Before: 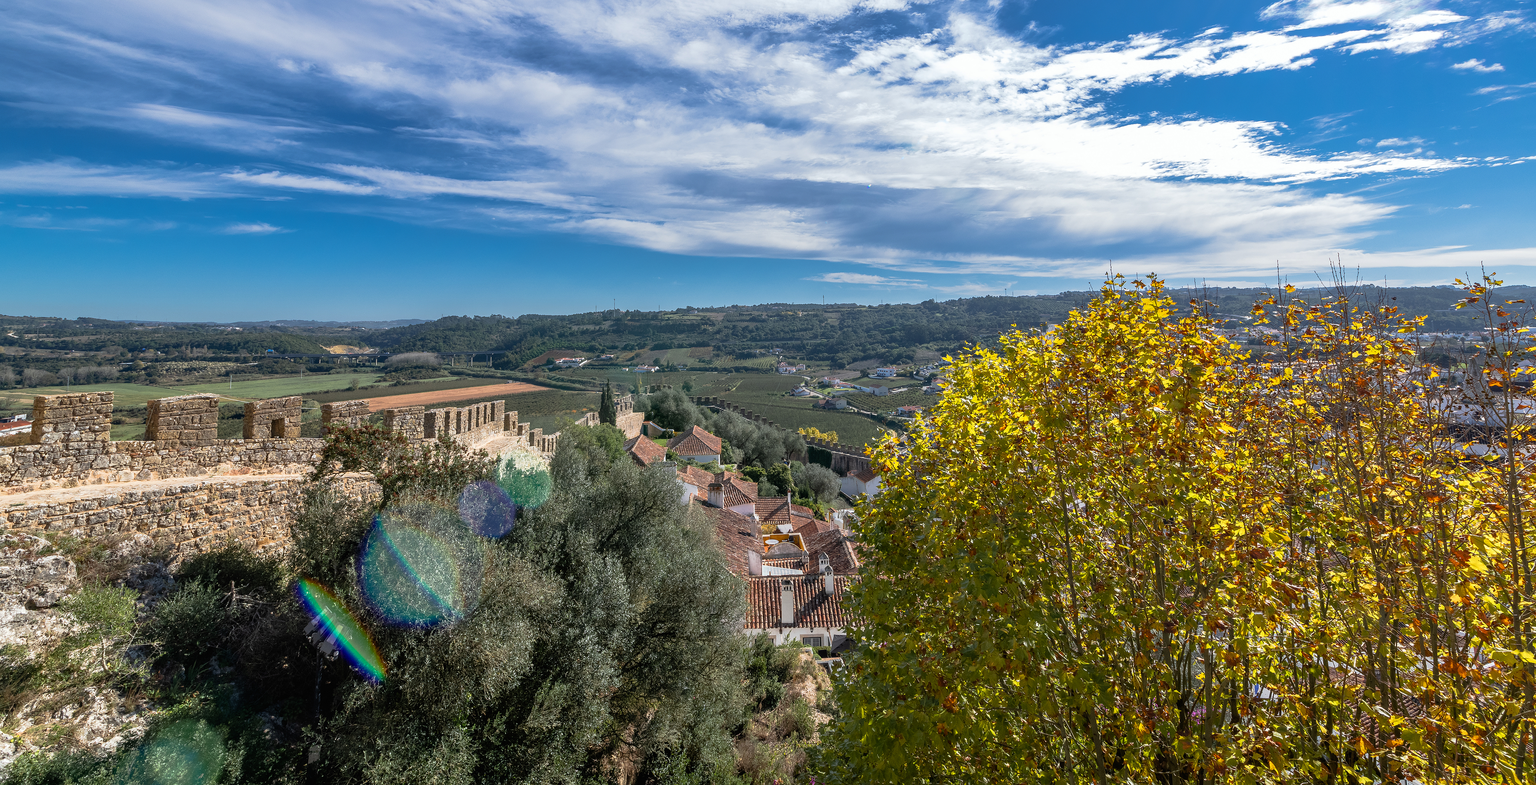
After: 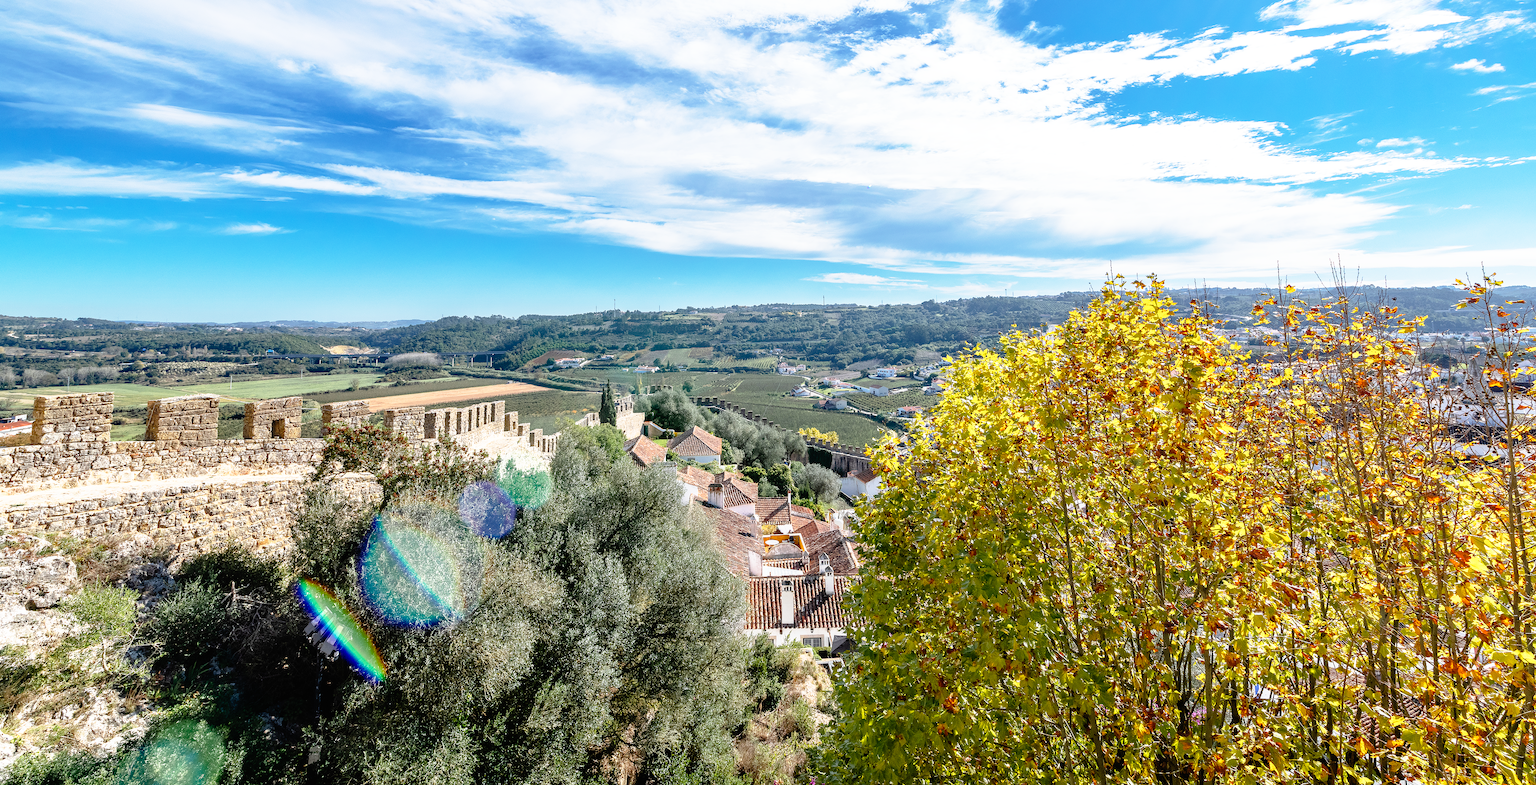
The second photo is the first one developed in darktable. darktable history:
base curve: curves: ch0 [(0, 0) (0.012, 0.01) (0.073, 0.168) (0.31, 0.711) (0.645, 0.957) (1, 1)], preserve colors none
